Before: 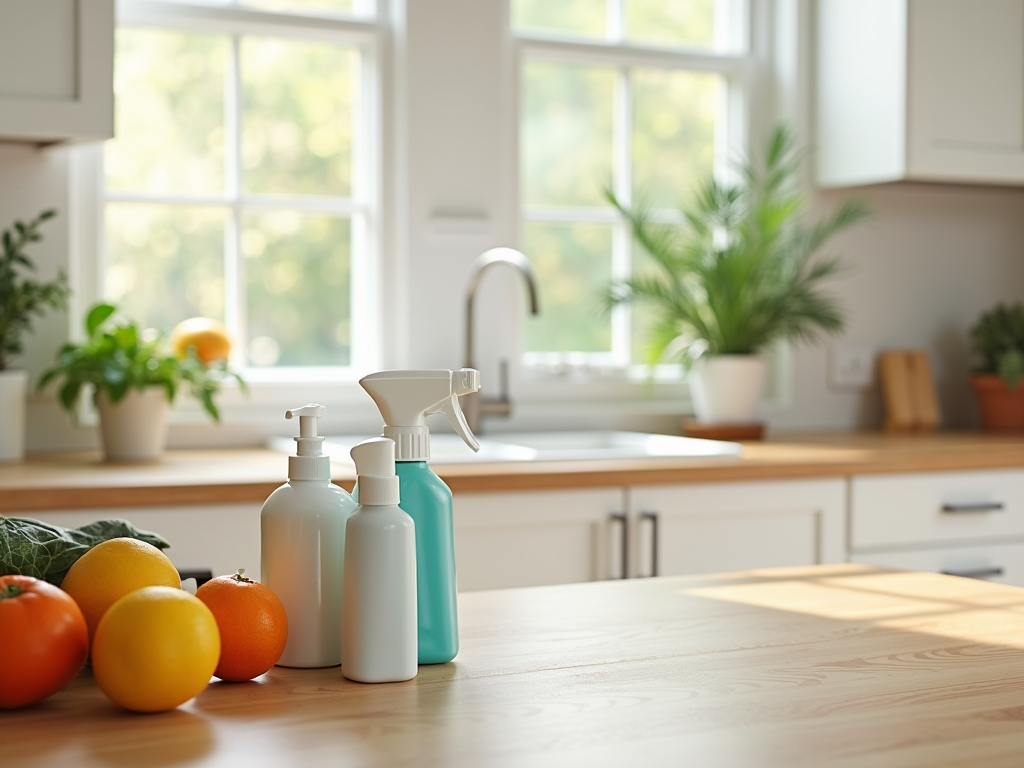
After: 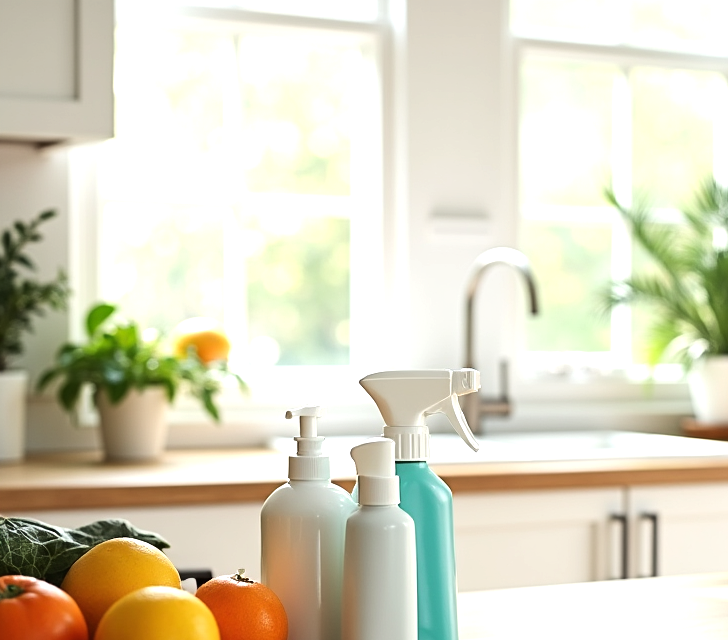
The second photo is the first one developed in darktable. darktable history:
crop: right 28.885%, bottom 16.626%
tone equalizer: -8 EV -0.75 EV, -7 EV -0.7 EV, -6 EV -0.6 EV, -5 EV -0.4 EV, -3 EV 0.4 EV, -2 EV 0.6 EV, -1 EV 0.7 EV, +0 EV 0.75 EV, edges refinement/feathering 500, mask exposure compensation -1.57 EV, preserve details no
